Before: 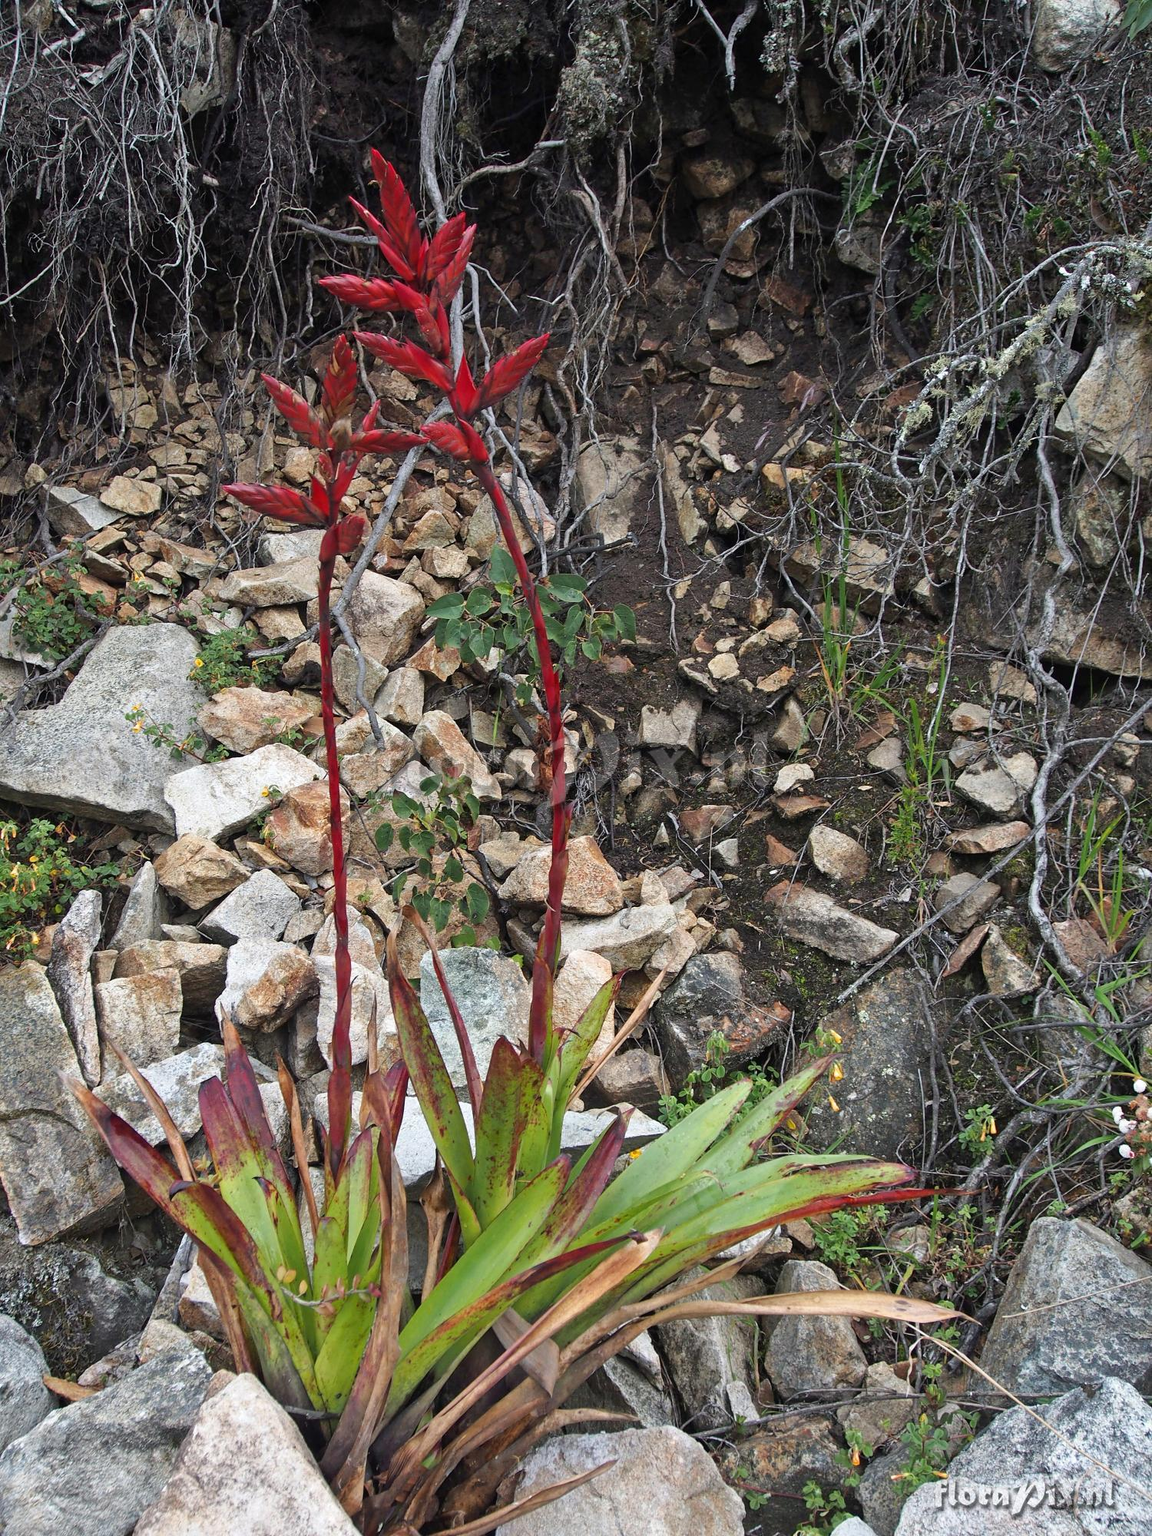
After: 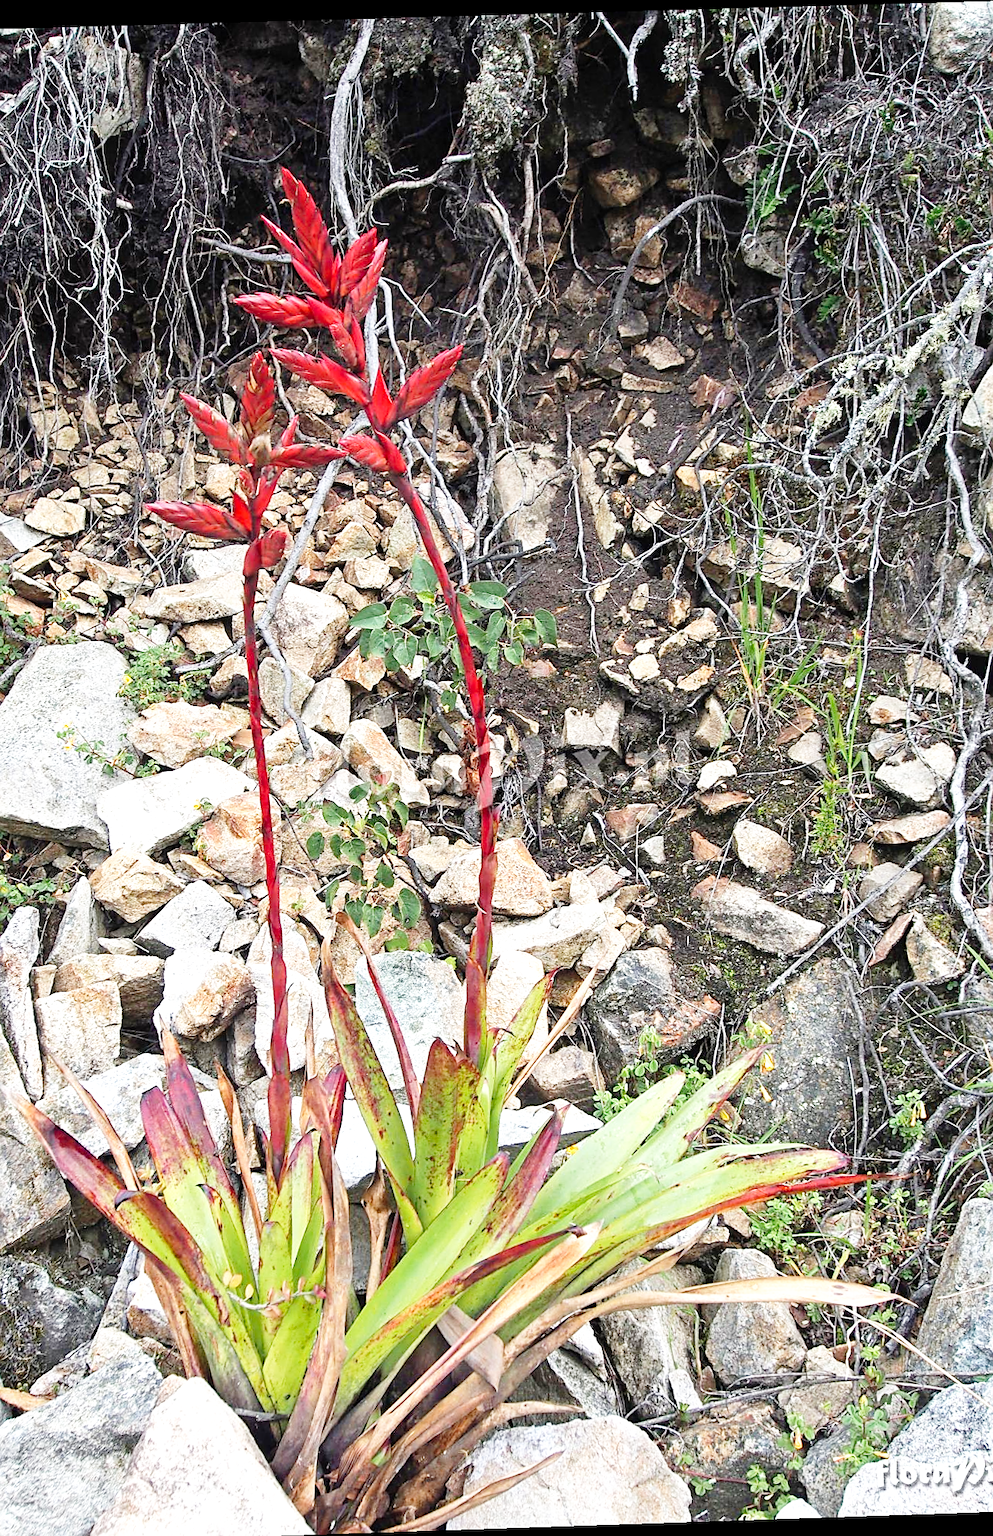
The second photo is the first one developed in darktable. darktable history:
base curve: curves: ch0 [(0, 0) (0.008, 0.007) (0.022, 0.029) (0.048, 0.089) (0.092, 0.197) (0.191, 0.399) (0.275, 0.534) (0.357, 0.65) (0.477, 0.78) (0.542, 0.833) (0.799, 0.973) (1, 1)], preserve colors none
crop: left 7.598%, right 7.873%
rotate and perspective: rotation -1.77°, lens shift (horizontal) 0.004, automatic cropping off
exposure: exposure 0.564 EV, compensate highlight preservation false
sharpen: on, module defaults
